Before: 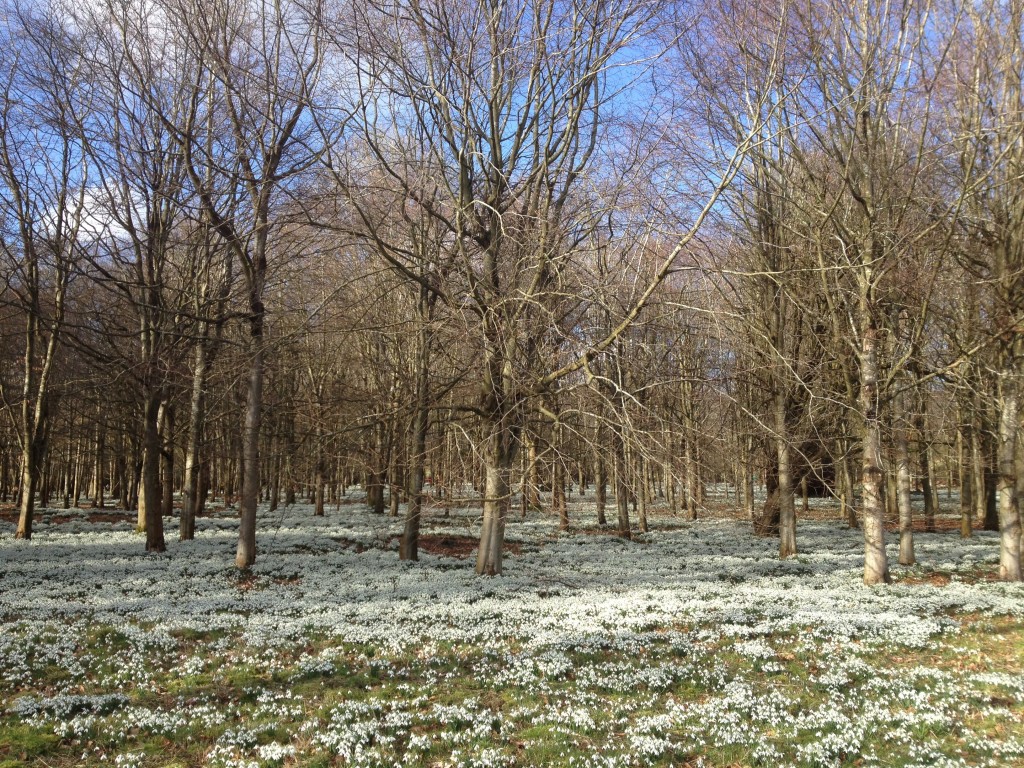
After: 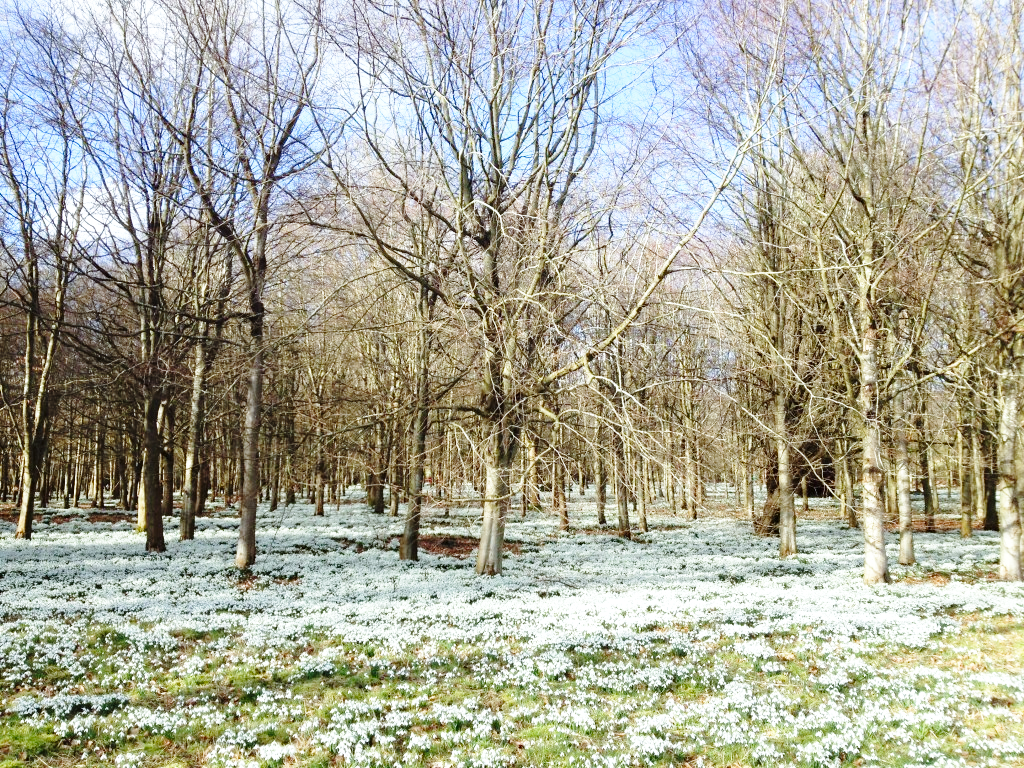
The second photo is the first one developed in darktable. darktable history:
white balance: red 0.925, blue 1.046
base curve: curves: ch0 [(0, 0) (0.028, 0.03) (0.105, 0.232) (0.387, 0.748) (0.754, 0.968) (1, 1)], fusion 1, exposure shift 0.576, preserve colors none
